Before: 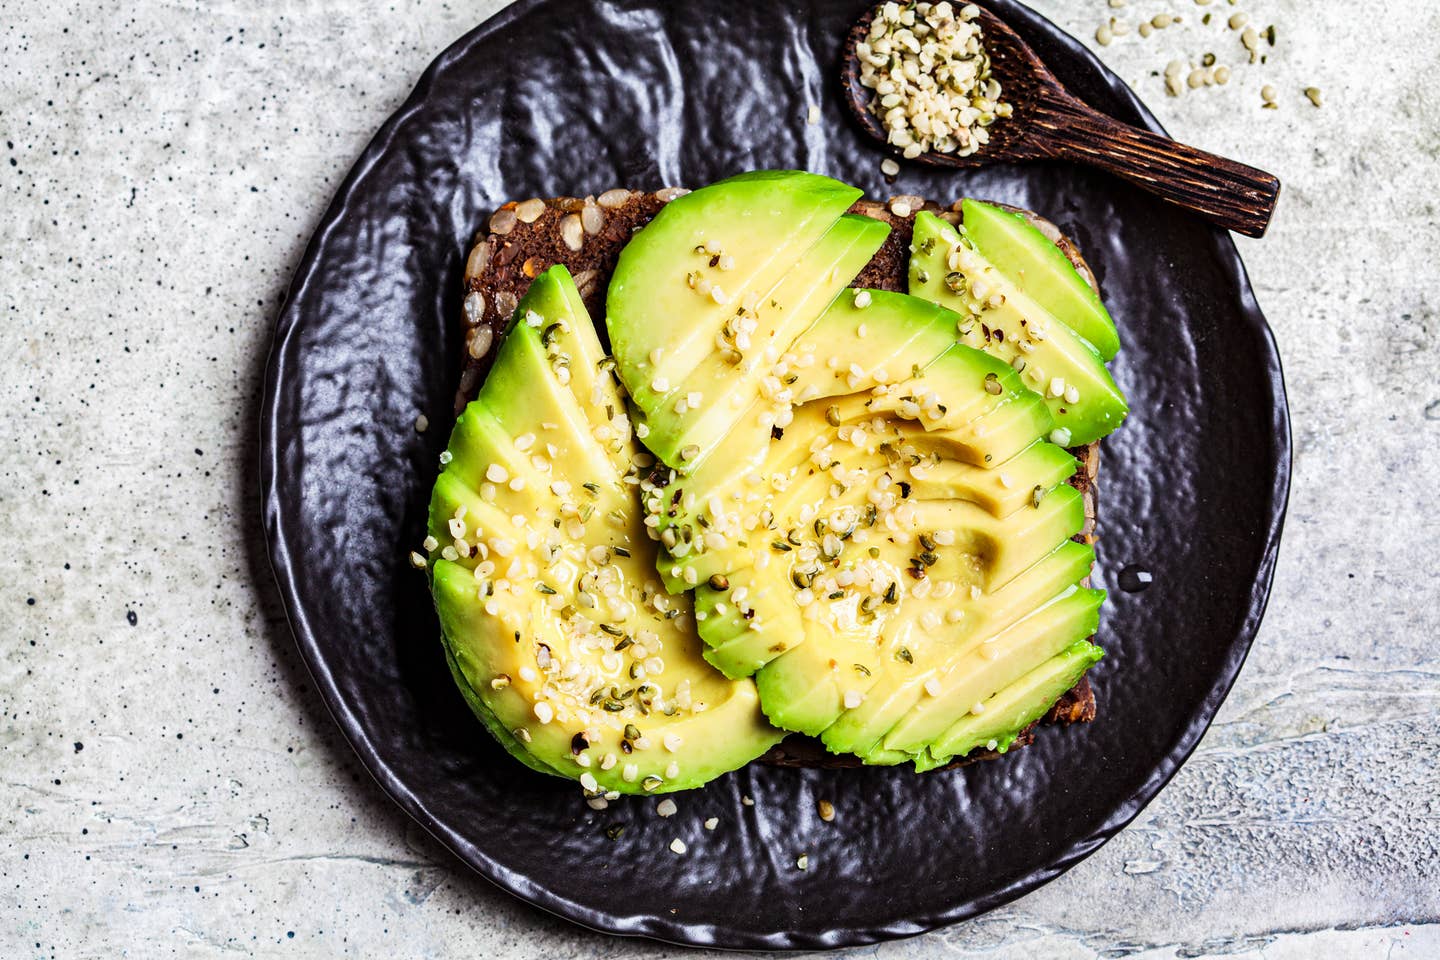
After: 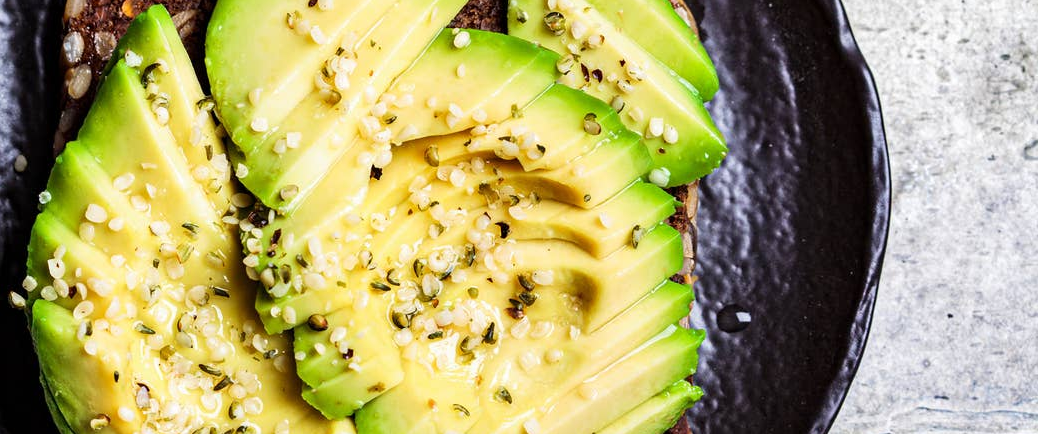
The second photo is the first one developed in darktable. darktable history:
crop and rotate: left 27.87%, top 27.096%, bottom 27.622%
